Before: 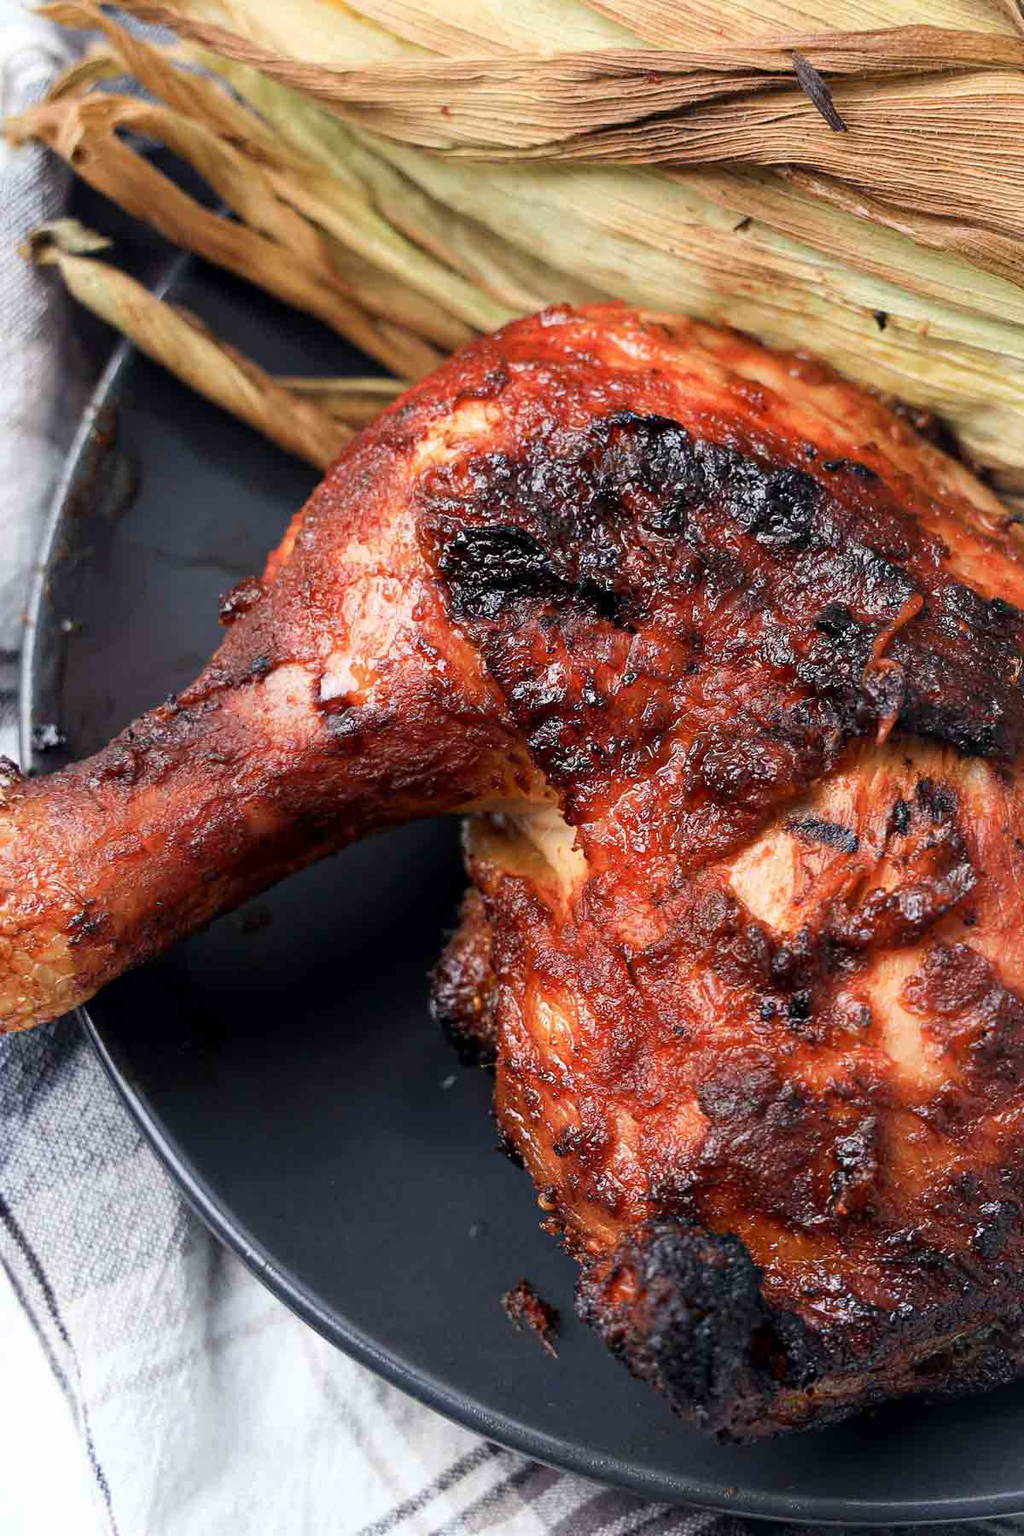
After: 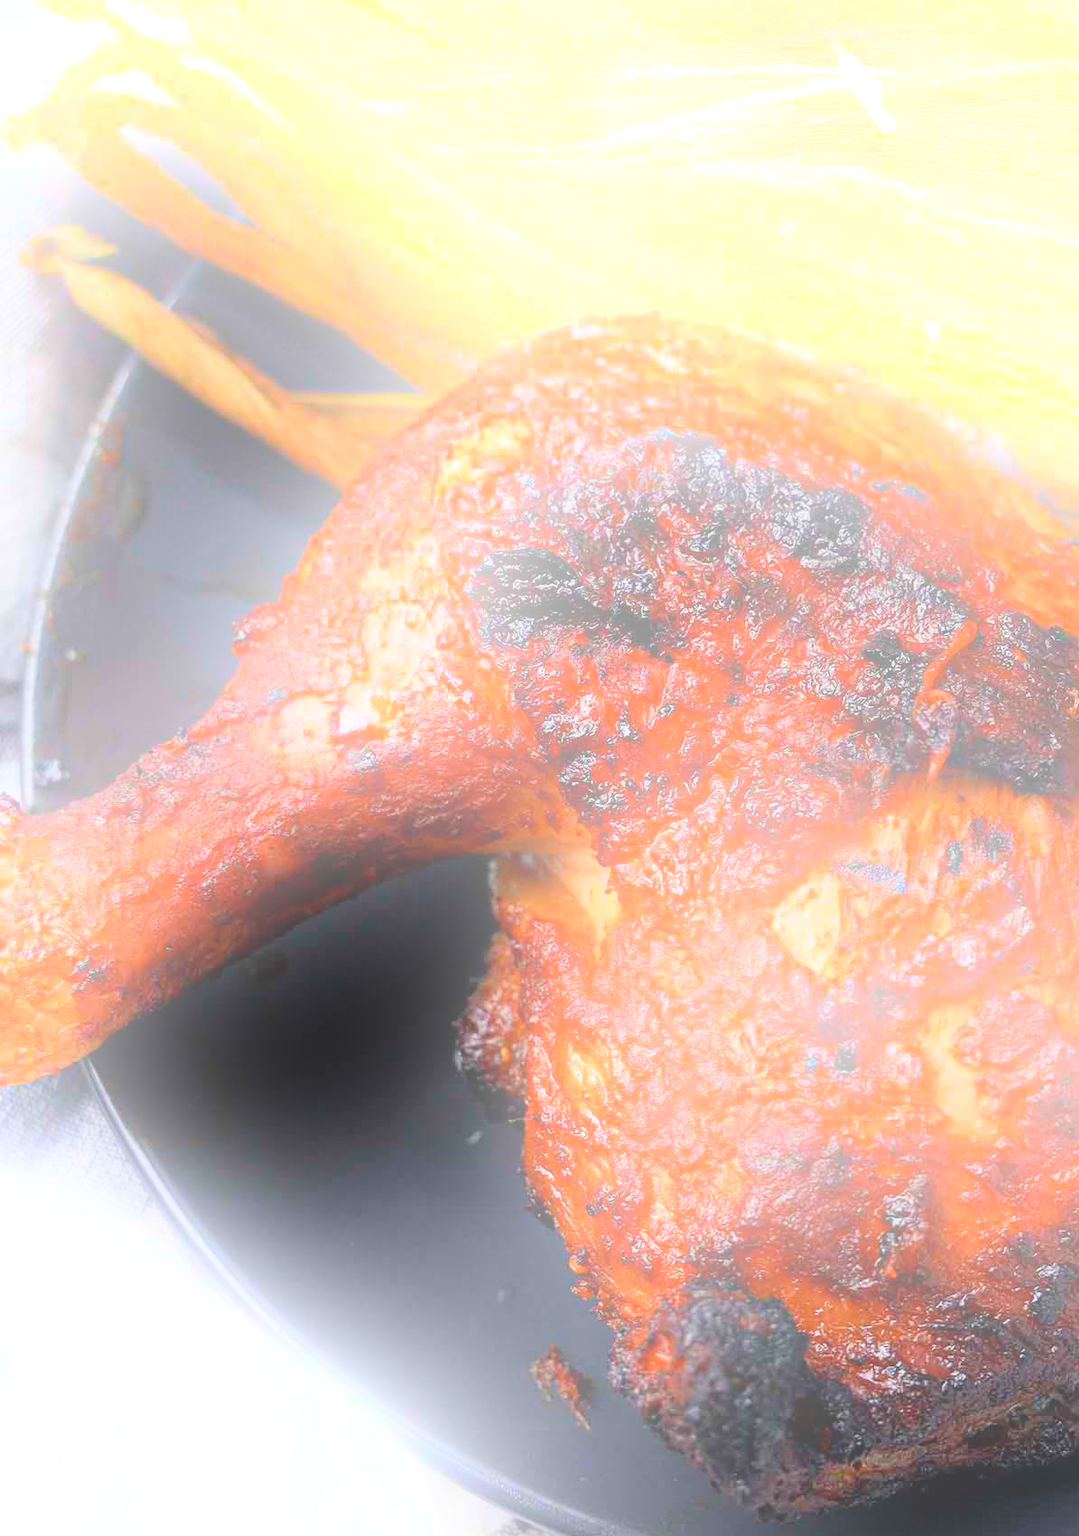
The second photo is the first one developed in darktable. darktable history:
crop: top 0.448%, right 0.264%, bottom 5.045%
bloom: size 25%, threshold 5%, strength 90%
